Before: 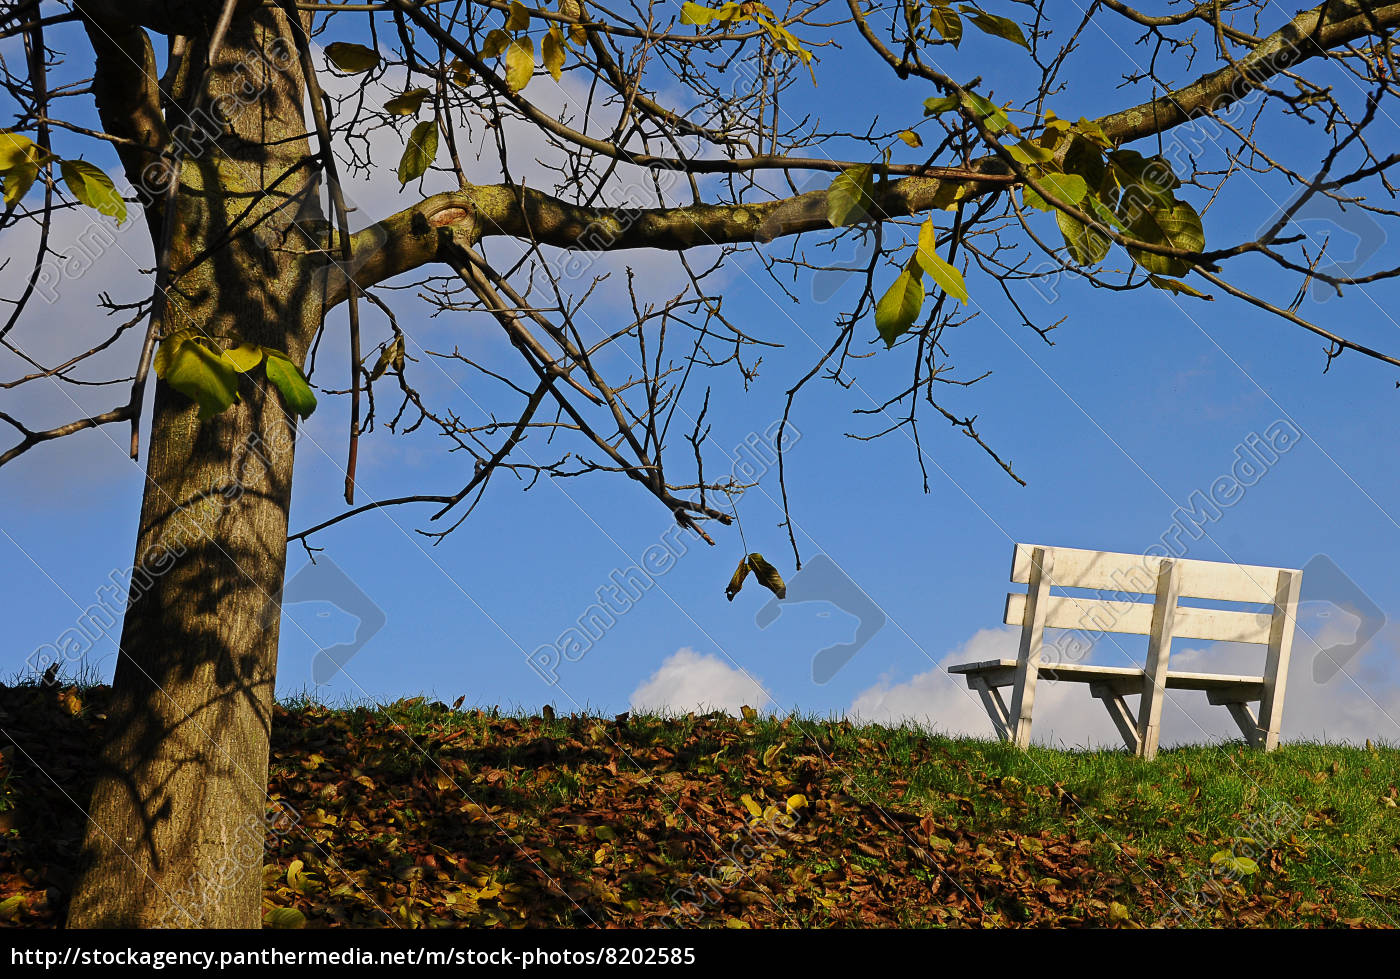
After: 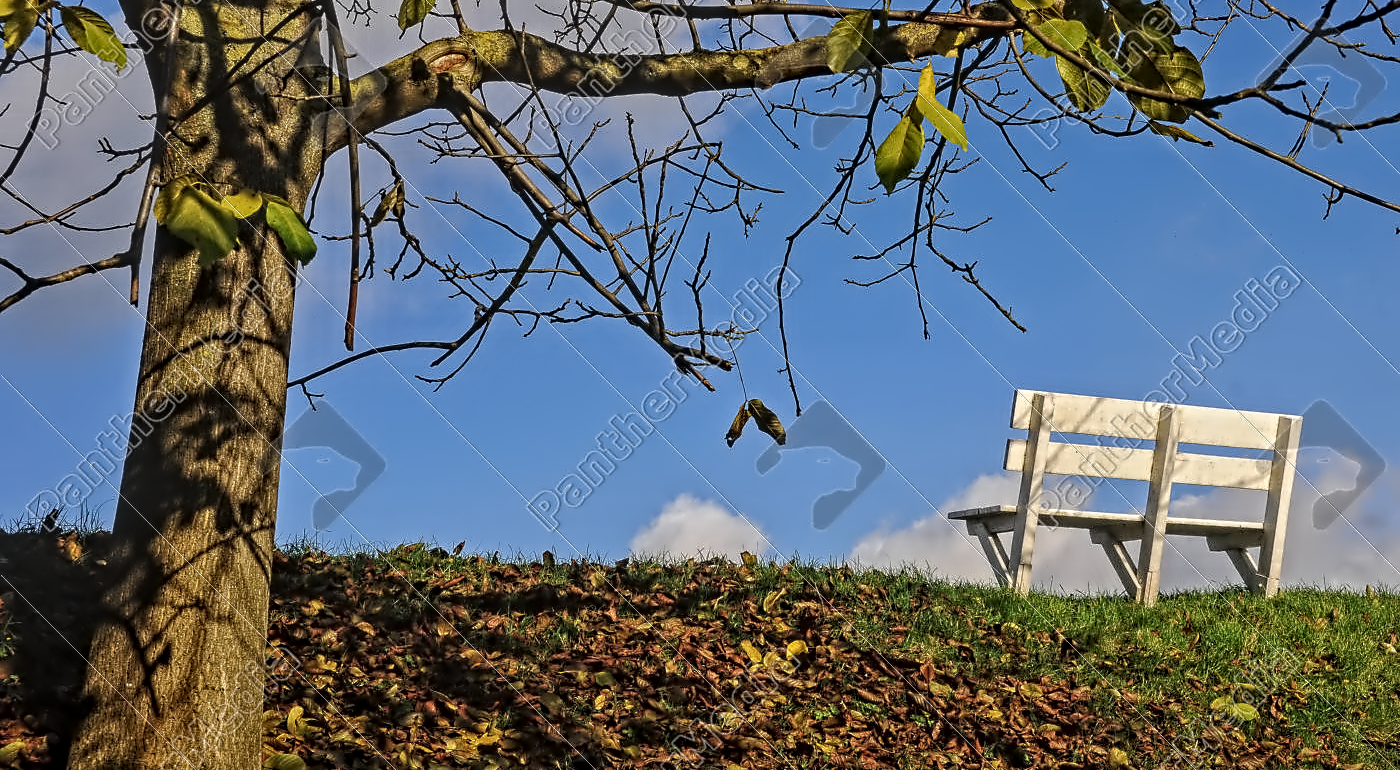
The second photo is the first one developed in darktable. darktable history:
exposure: compensate highlight preservation false
crop and rotate: top 15.774%, bottom 5.506%
local contrast: highlights 66%, shadows 33%, detail 166%, midtone range 0.2
contrast equalizer: octaves 7, y [[0.5, 0.542, 0.583, 0.625, 0.667, 0.708], [0.5 ×6], [0.5 ×6], [0, 0.033, 0.067, 0.1, 0.133, 0.167], [0, 0.05, 0.1, 0.15, 0.2, 0.25]]
